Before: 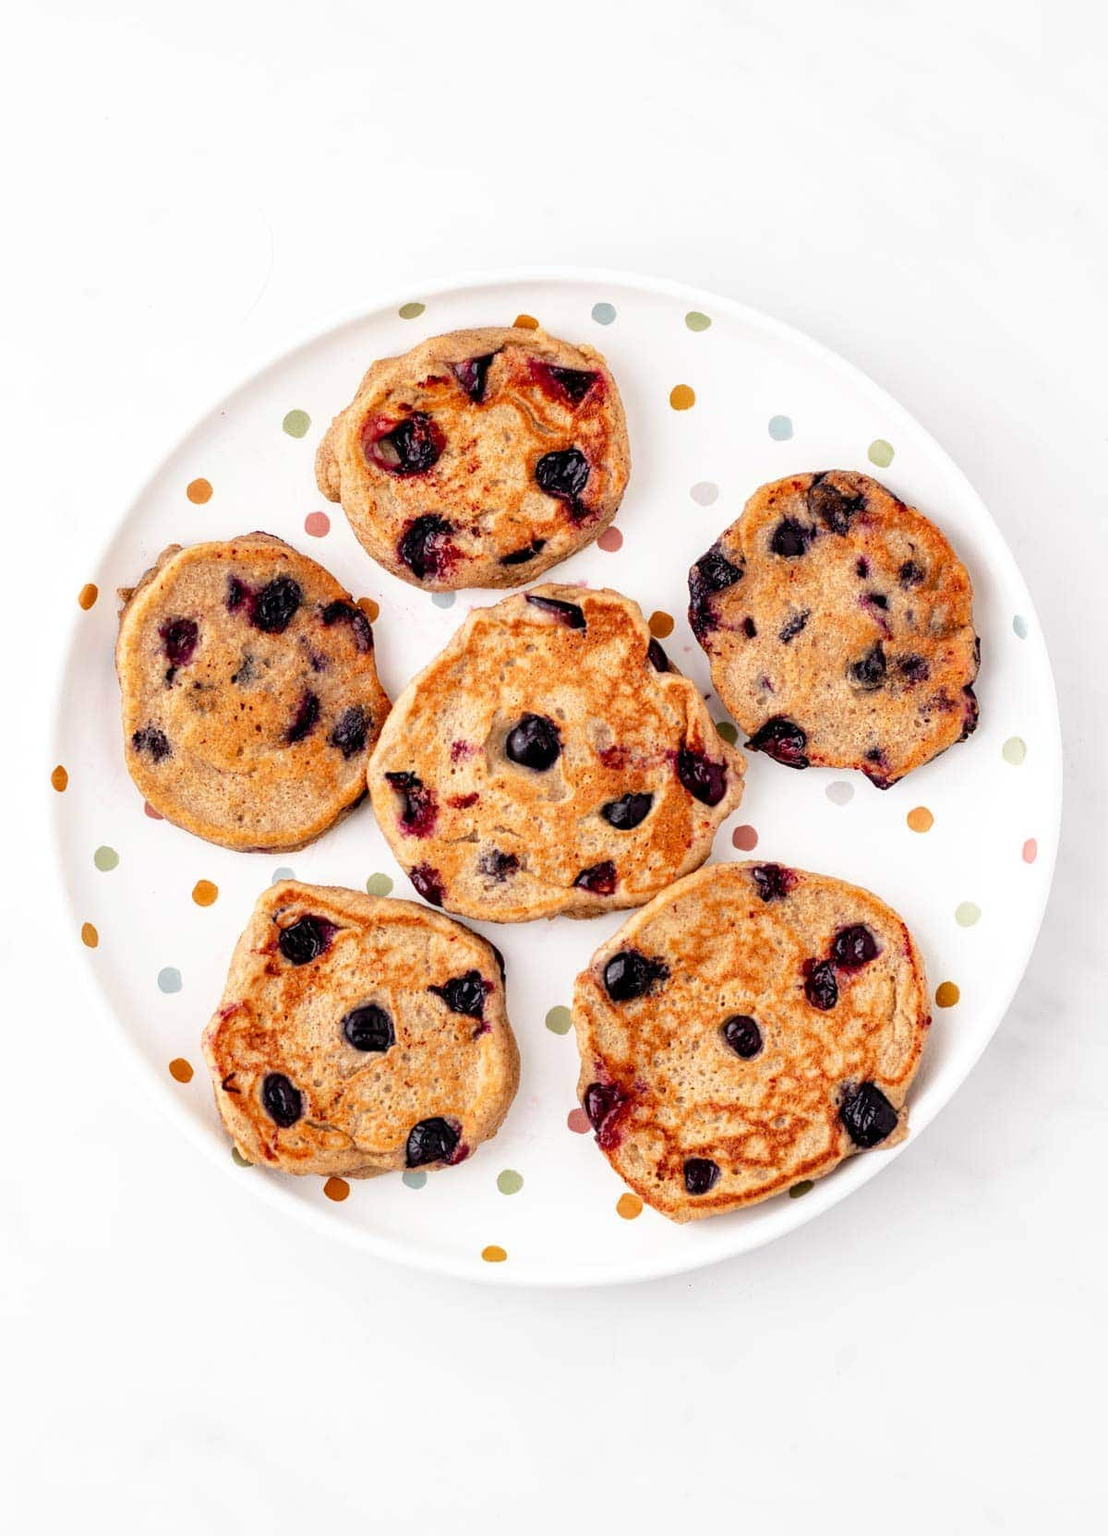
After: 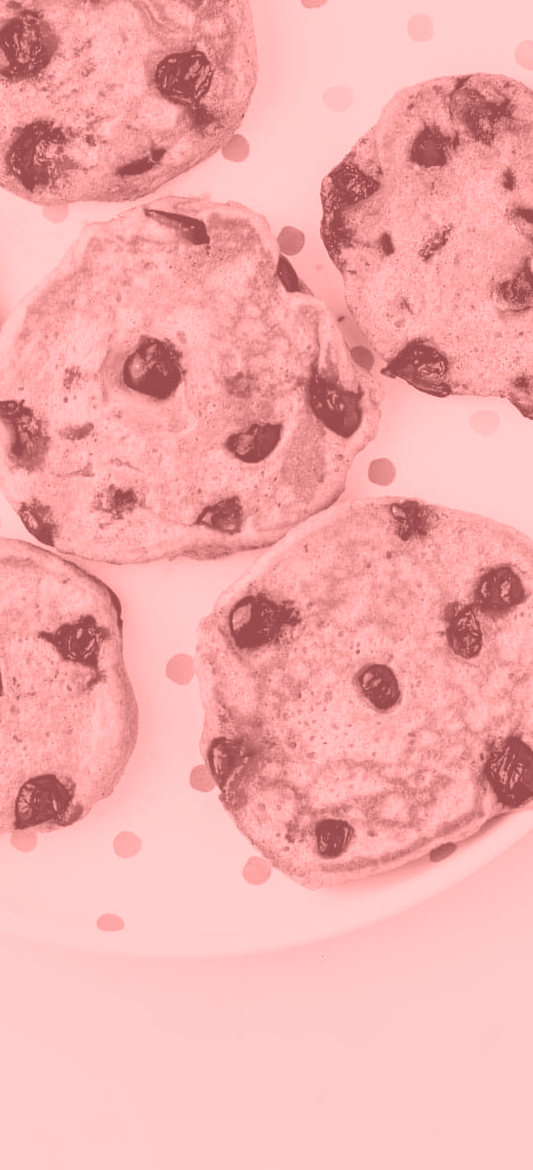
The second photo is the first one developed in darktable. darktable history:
colorize: saturation 51%, source mix 50.67%, lightness 50.67%
crop: left 35.432%, top 26.233%, right 20.145%, bottom 3.432%
